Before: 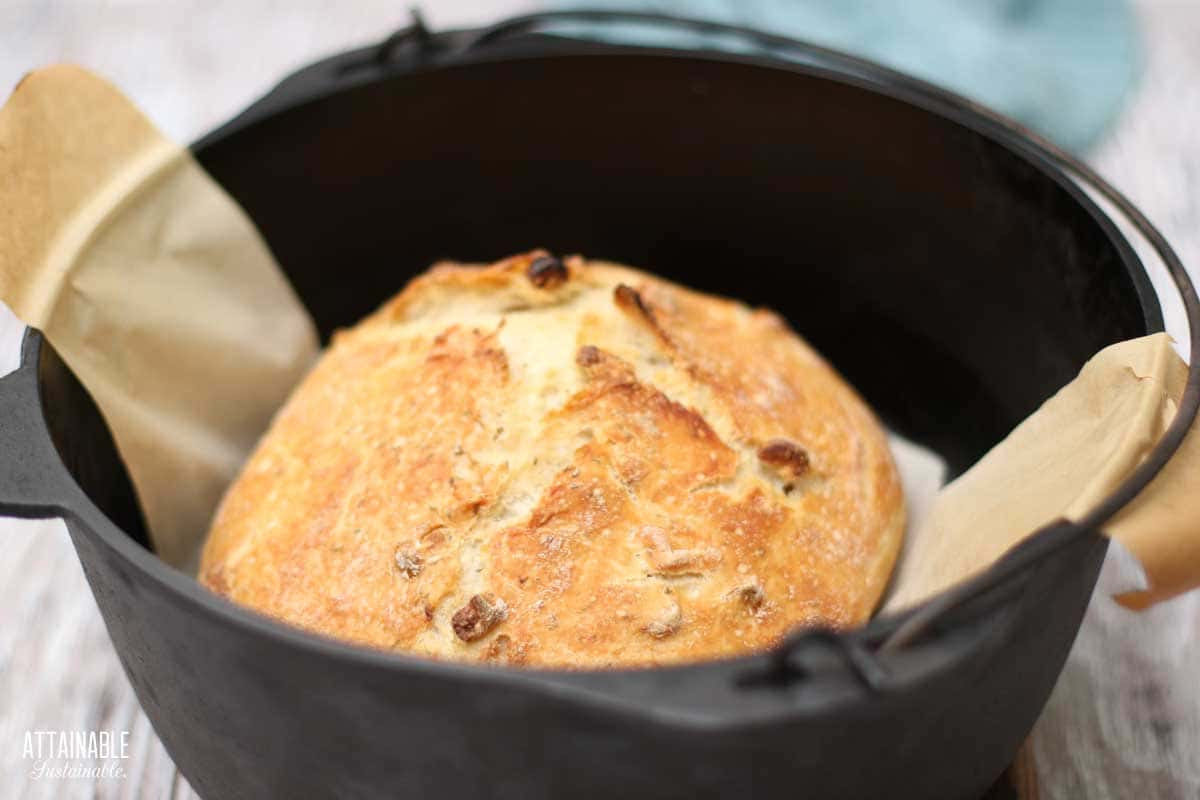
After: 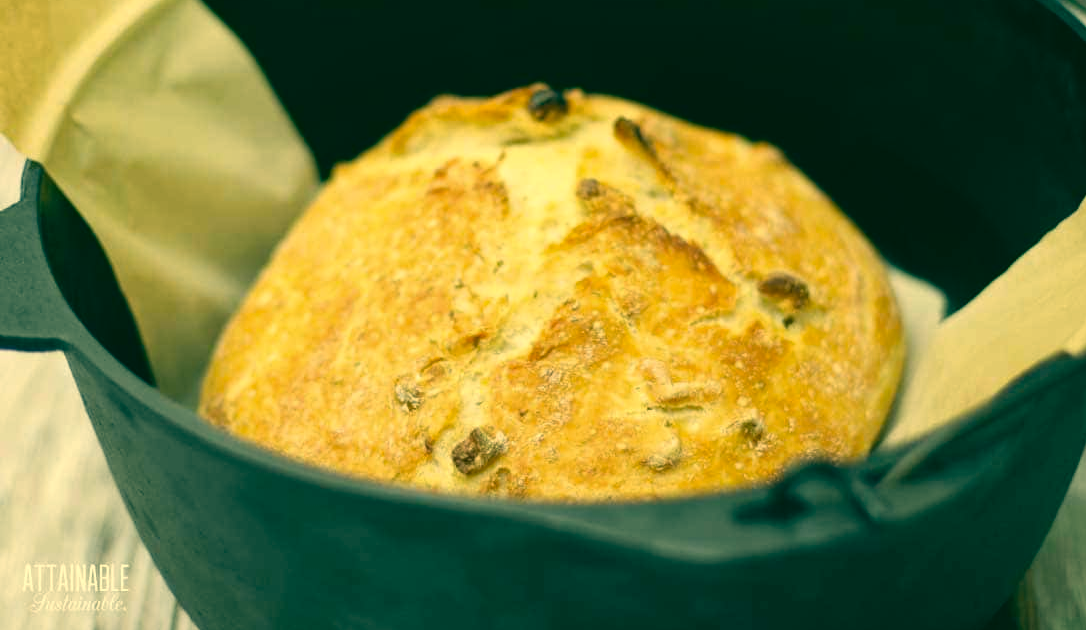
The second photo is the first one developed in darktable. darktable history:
crop: top 20.916%, right 9.437%, bottom 0.316%
color correction: highlights a* 1.83, highlights b* 34.02, shadows a* -36.68, shadows b* -5.48
